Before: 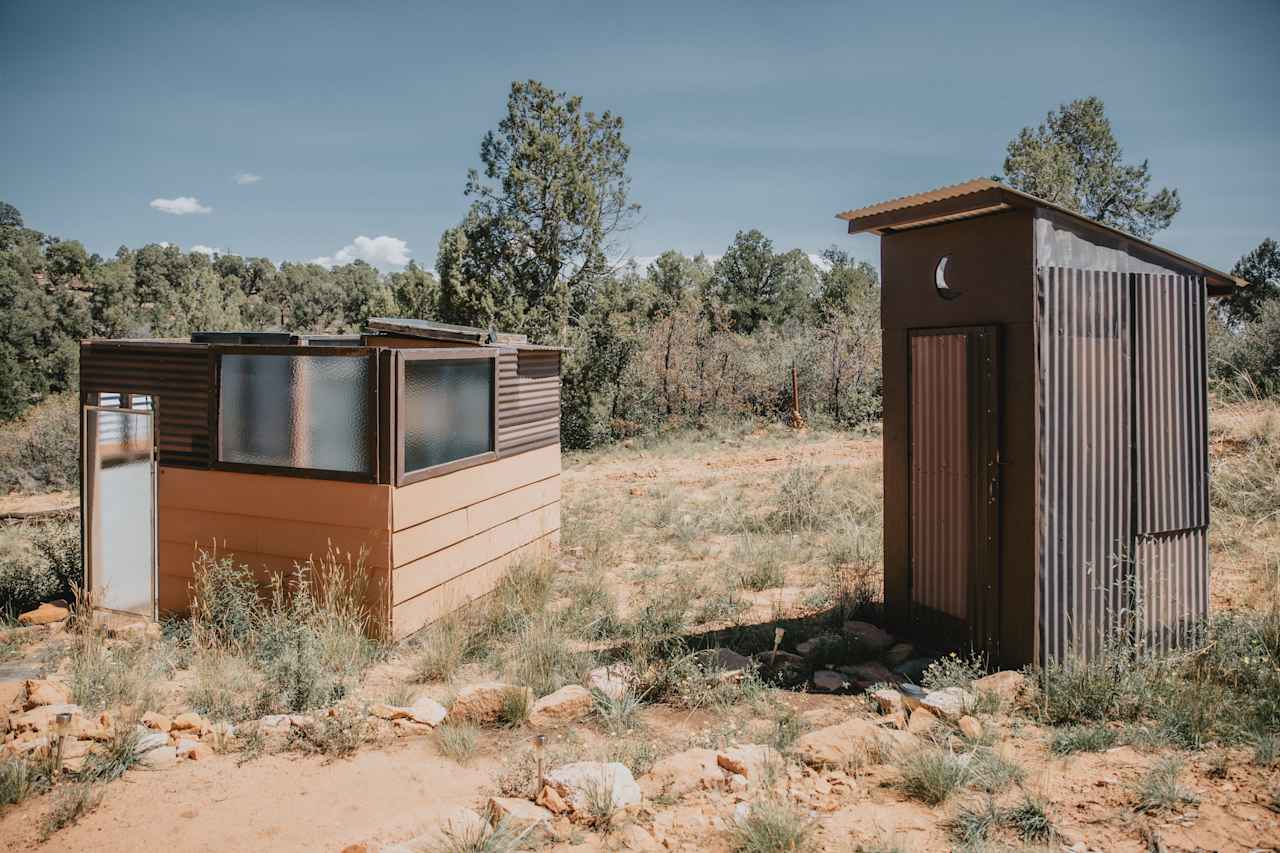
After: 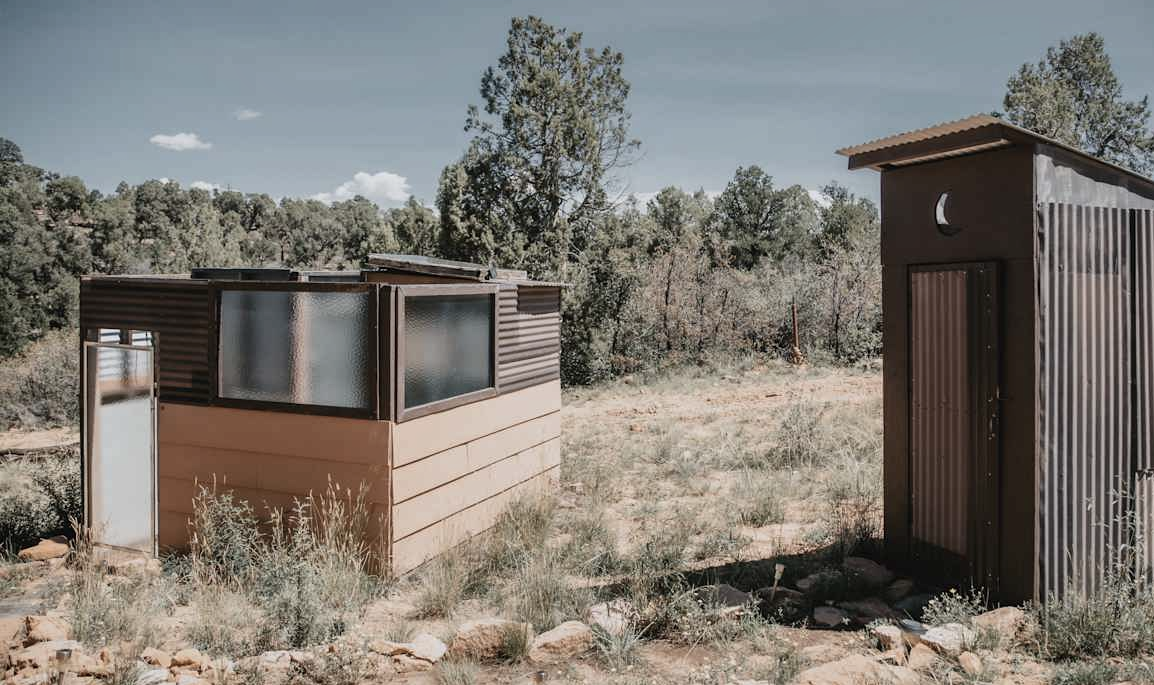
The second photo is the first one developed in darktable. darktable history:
crop: top 7.555%, right 9.825%, bottom 12.029%
contrast brightness saturation: contrast 0.103, saturation -0.372
shadows and highlights: radius 109.39, shadows 23.74, highlights -59.51, low approximation 0.01, soften with gaussian
